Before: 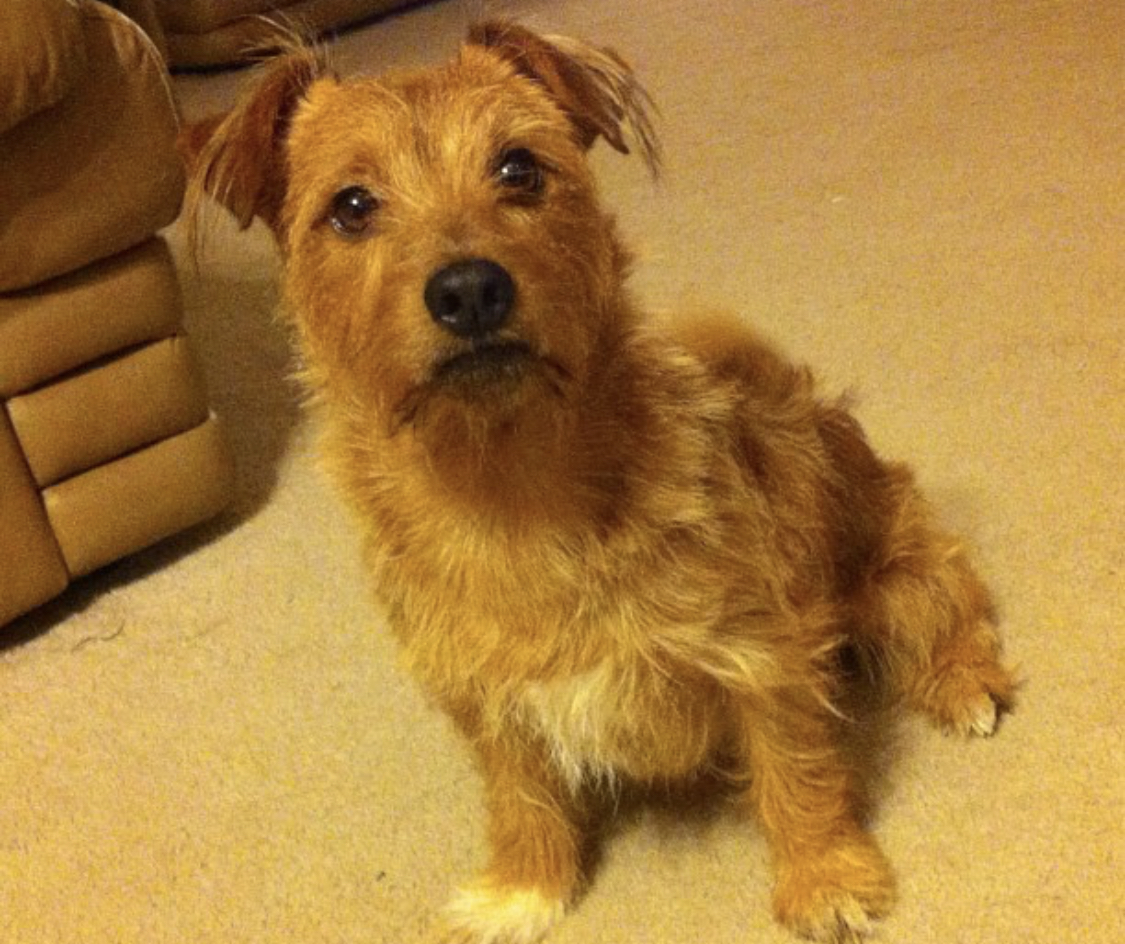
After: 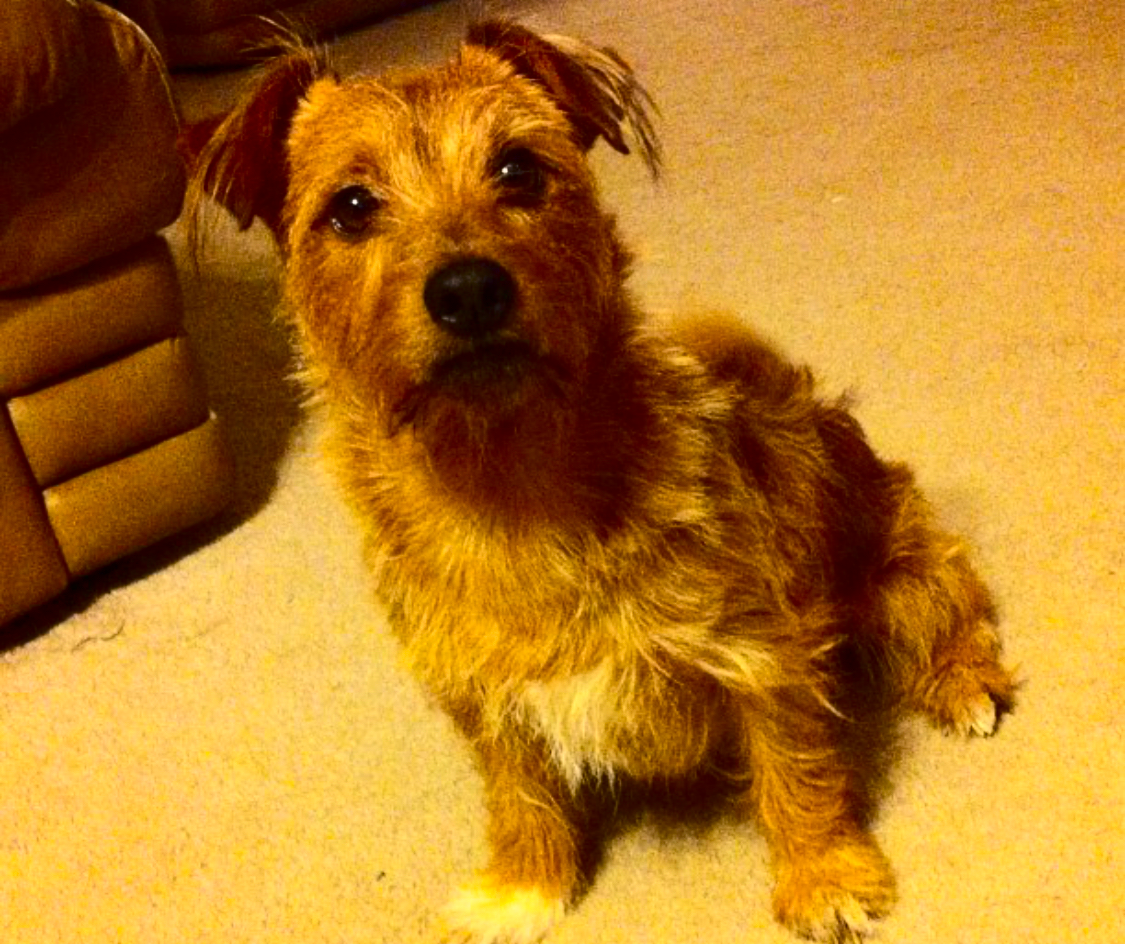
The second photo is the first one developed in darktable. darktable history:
contrast brightness saturation: contrast 0.308, brightness -0.073, saturation 0.17
